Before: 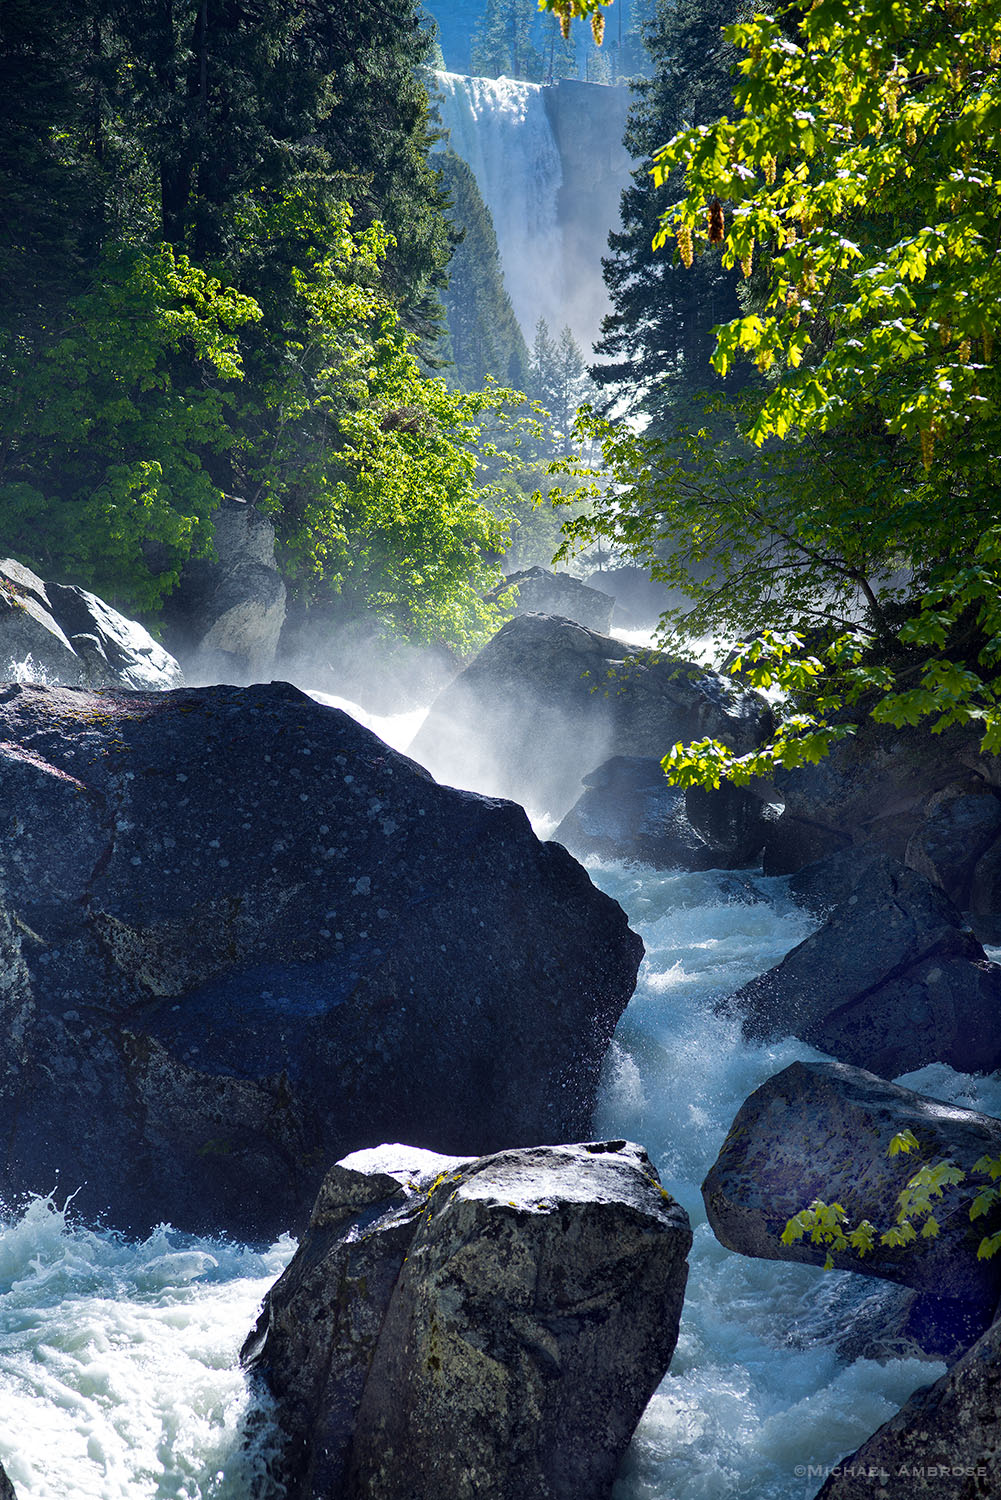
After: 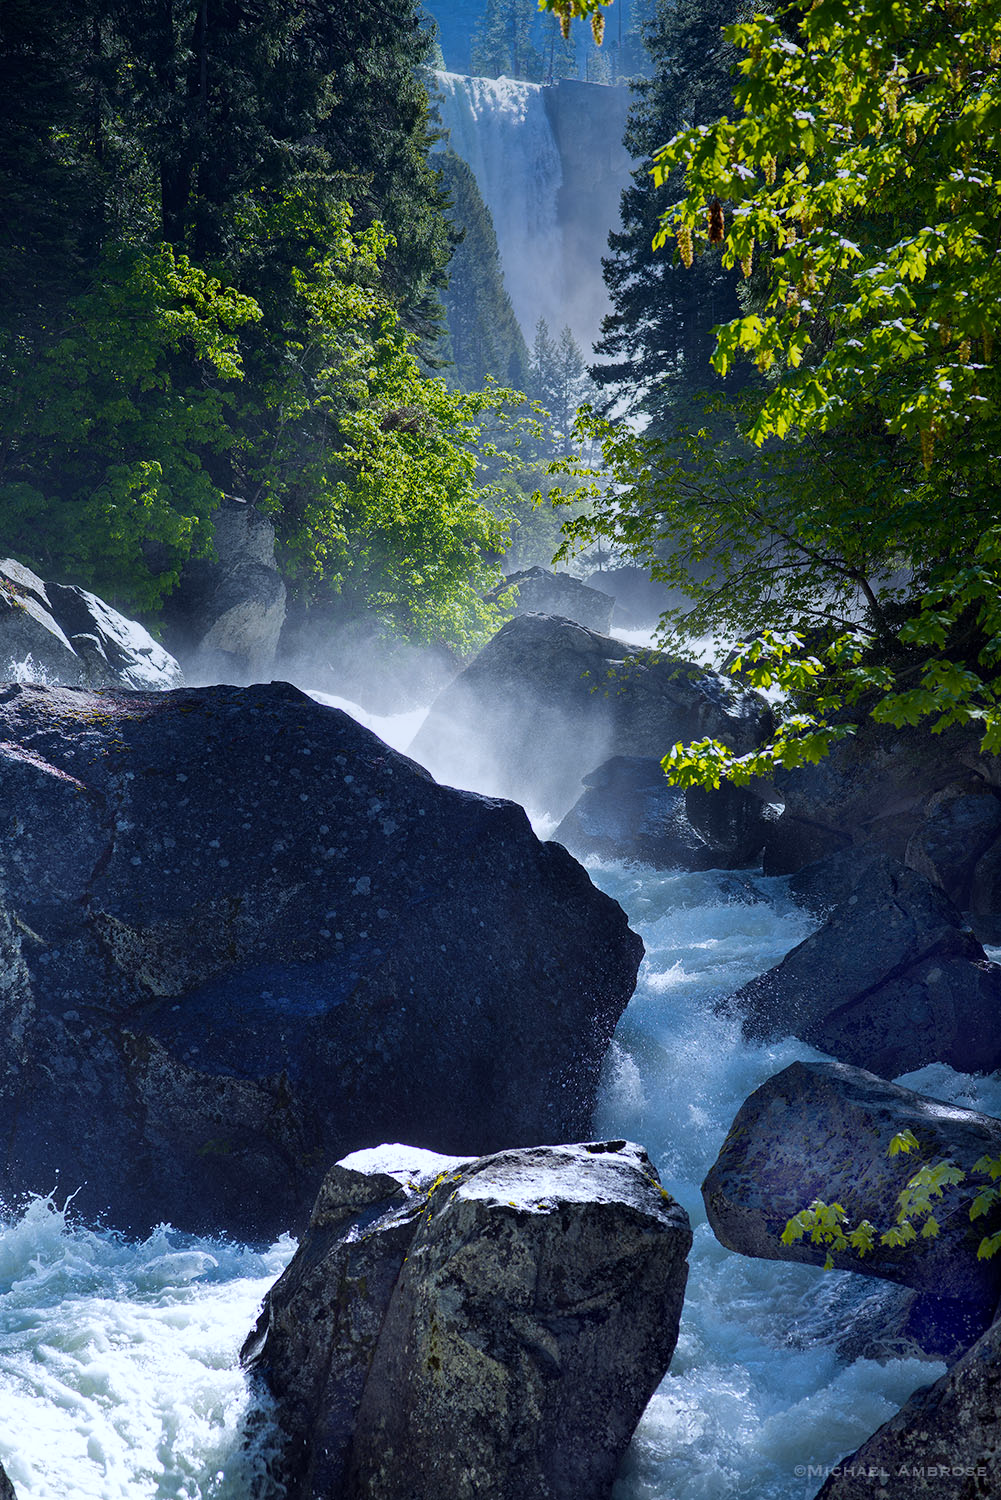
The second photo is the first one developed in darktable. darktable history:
graduated density: on, module defaults
white balance: red 0.954, blue 1.079
